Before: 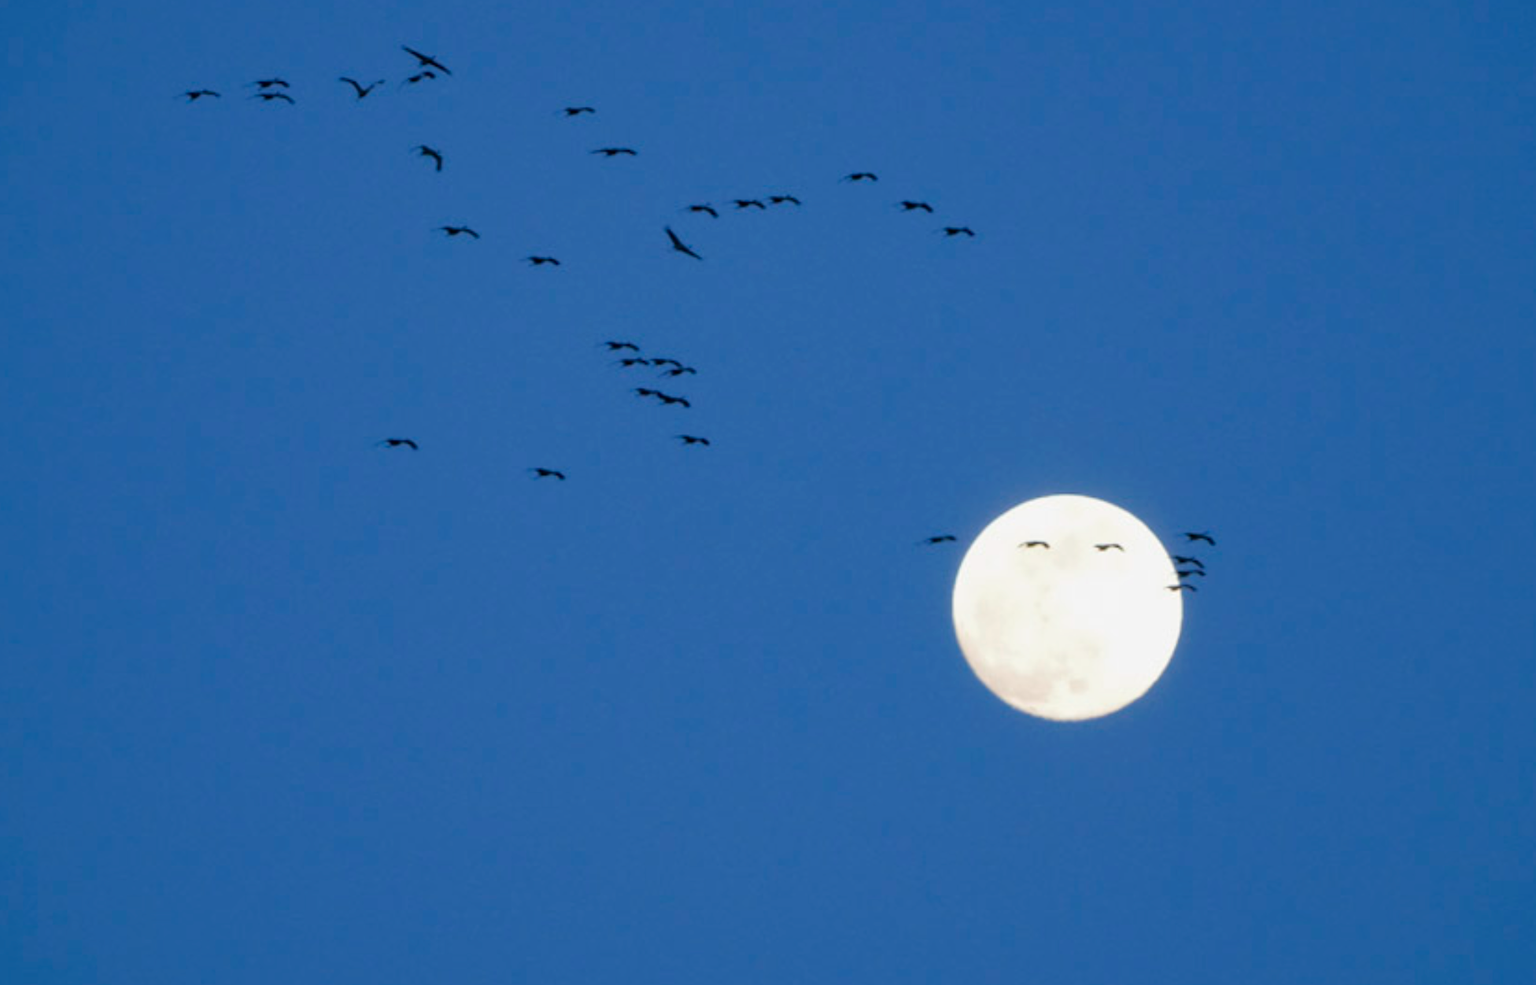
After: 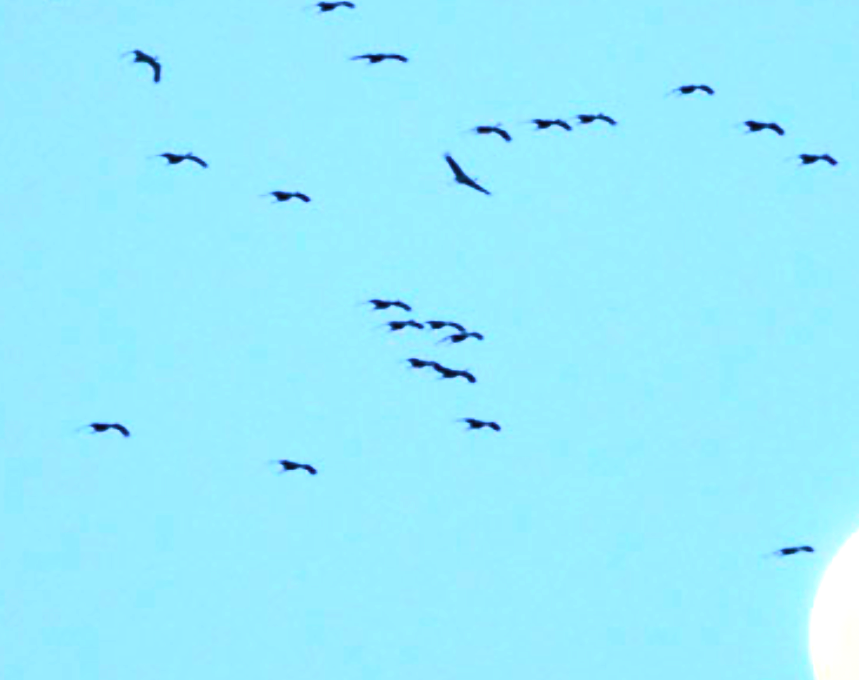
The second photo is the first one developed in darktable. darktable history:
color balance rgb: linear chroma grading › global chroma 19.918%, perceptual saturation grading › global saturation 28.27%, perceptual saturation grading › mid-tones 12.445%, perceptual saturation grading › shadows 9.268%, perceptual brilliance grading › highlights 9.603%, perceptual brilliance grading › mid-tones 5.564%
exposure: black level correction 0, exposure 1.464 EV, compensate highlight preservation false
crop: left 20.57%, top 10.832%, right 35.418%, bottom 34.488%
contrast brightness saturation: contrast 0.577, brightness 0.576, saturation -0.327
